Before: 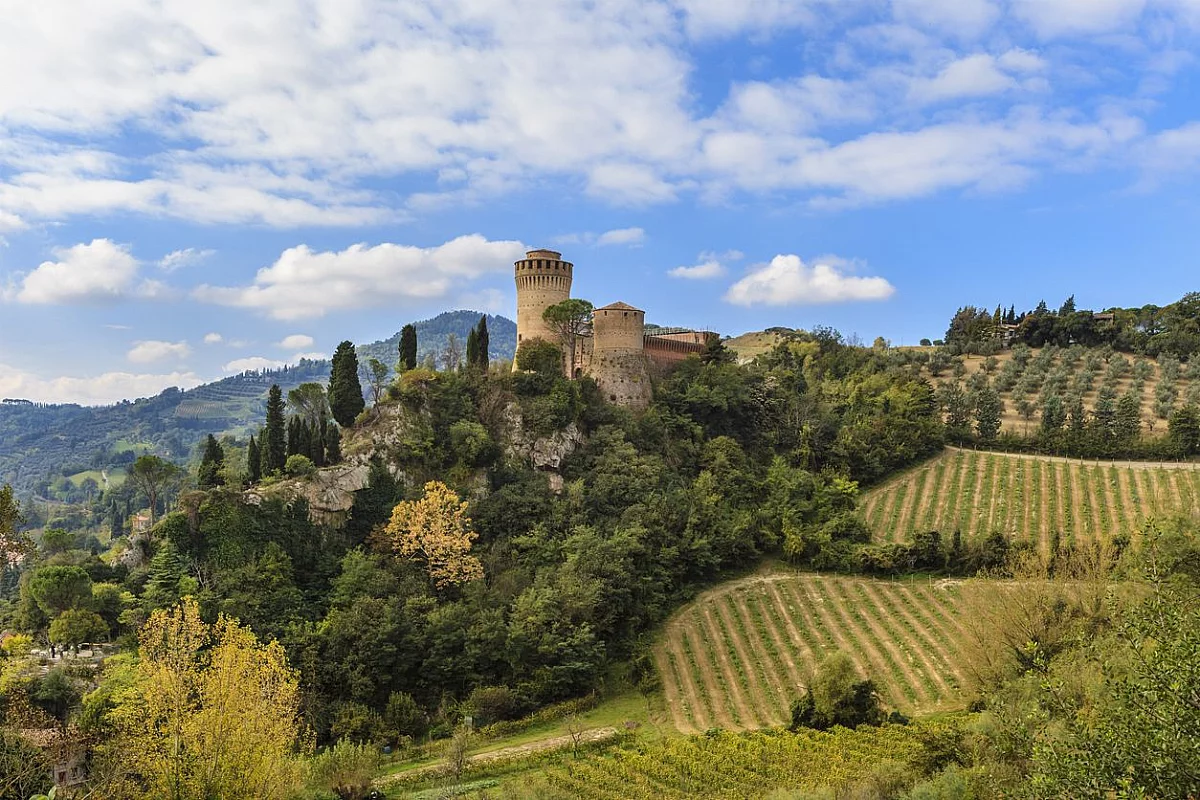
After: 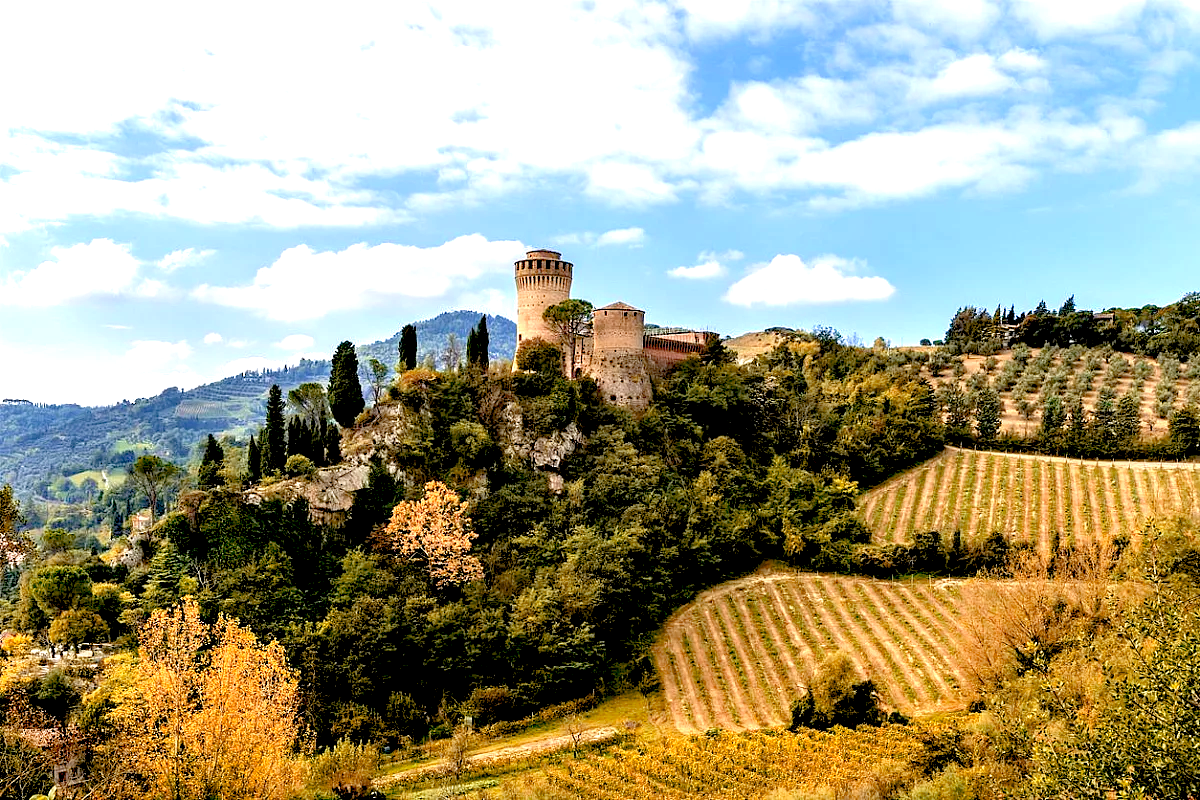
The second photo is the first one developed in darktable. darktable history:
exposure: black level correction 0.035, exposure 0.903 EV, compensate highlight preservation false
velvia: strength 14.36%
color zones: curves: ch1 [(0, 0.469) (0.072, 0.457) (0.243, 0.494) (0.429, 0.5) (0.571, 0.5) (0.714, 0.5) (0.857, 0.5) (1, 0.469)]; ch2 [(0, 0.499) (0.143, 0.467) (0.242, 0.436) (0.429, 0.493) (0.571, 0.5) (0.714, 0.5) (0.857, 0.5) (1, 0.499)]
levels: white 99.97%
